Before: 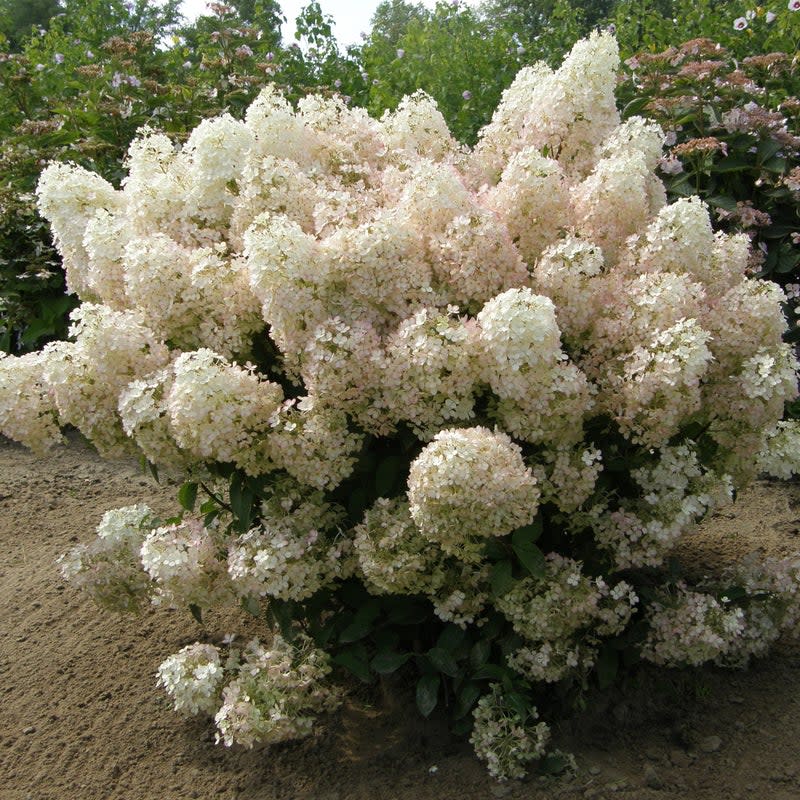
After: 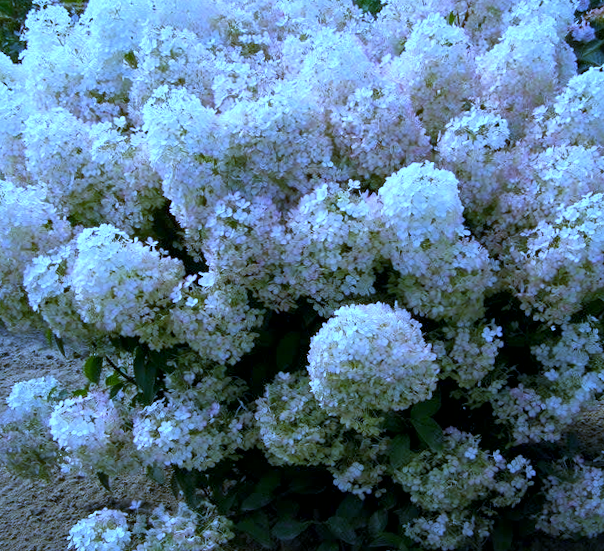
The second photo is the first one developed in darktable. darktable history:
crop: left 9.712%, top 16.928%, right 10.845%, bottom 12.332%
rotate and perspective: rotation 0.074°, lens shift (vertical) 0.096, lens shift (horizontal) -0.041, crop left 0.043, crop right 0.952, crop top 0.024, crop bottom 0.979
white balance: red 0.766, blue 1.537
local contrast: mode bilateral grid, contrast 20, coarseness 50, detail 150%, midtone range 0.2
color balance rgb: perceptual saturation grading › global saturation 25%, global vibrance 20%
